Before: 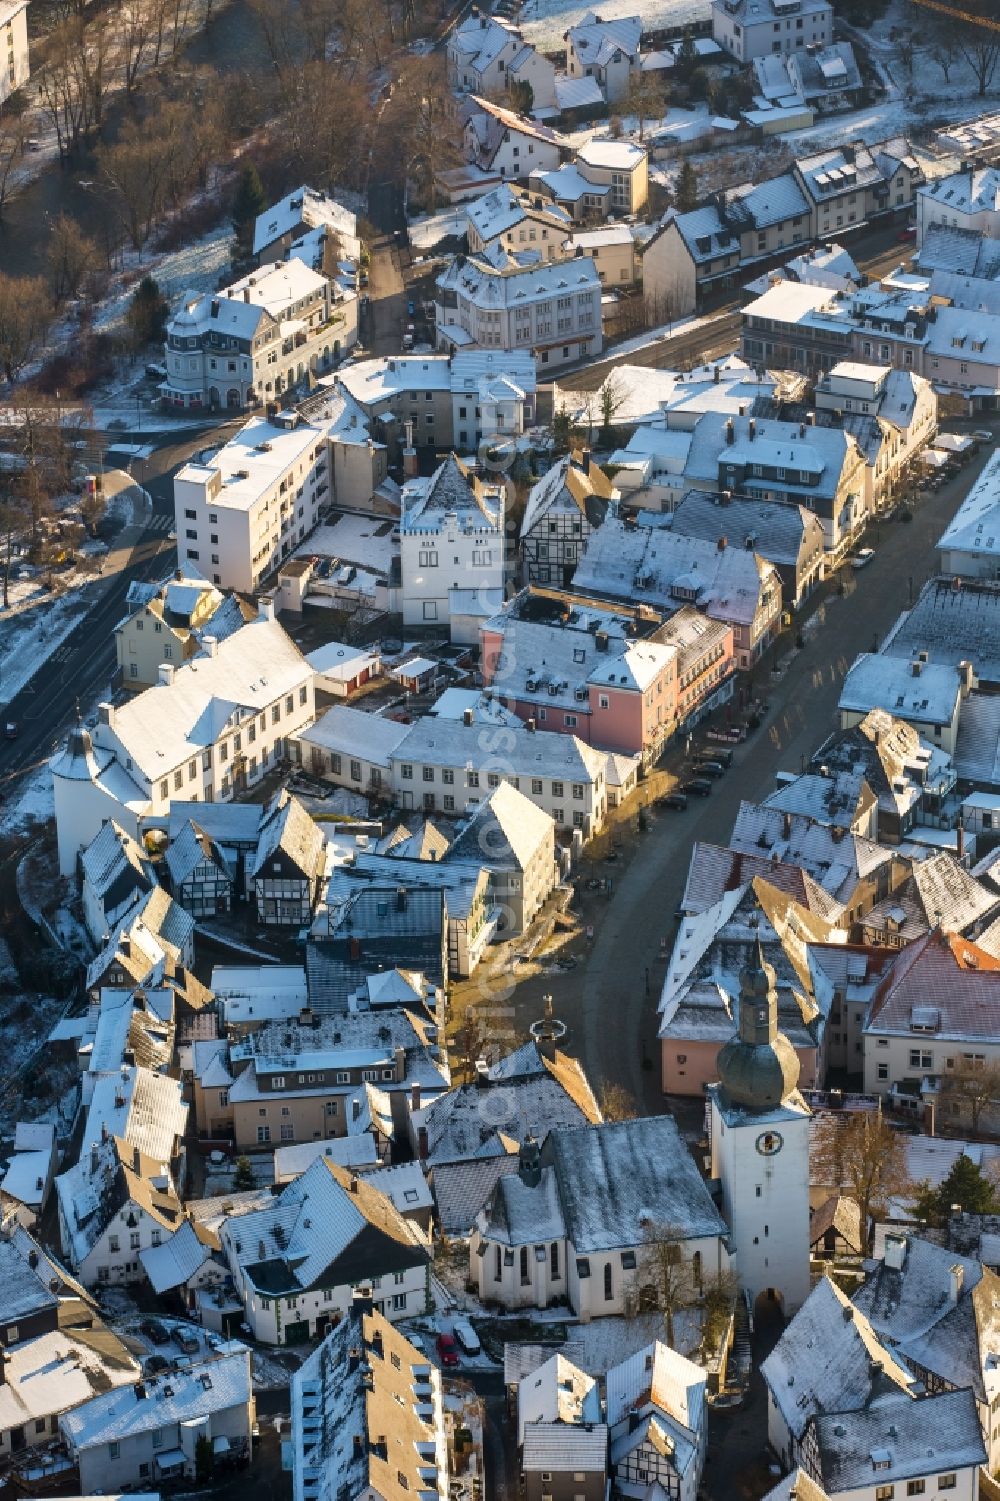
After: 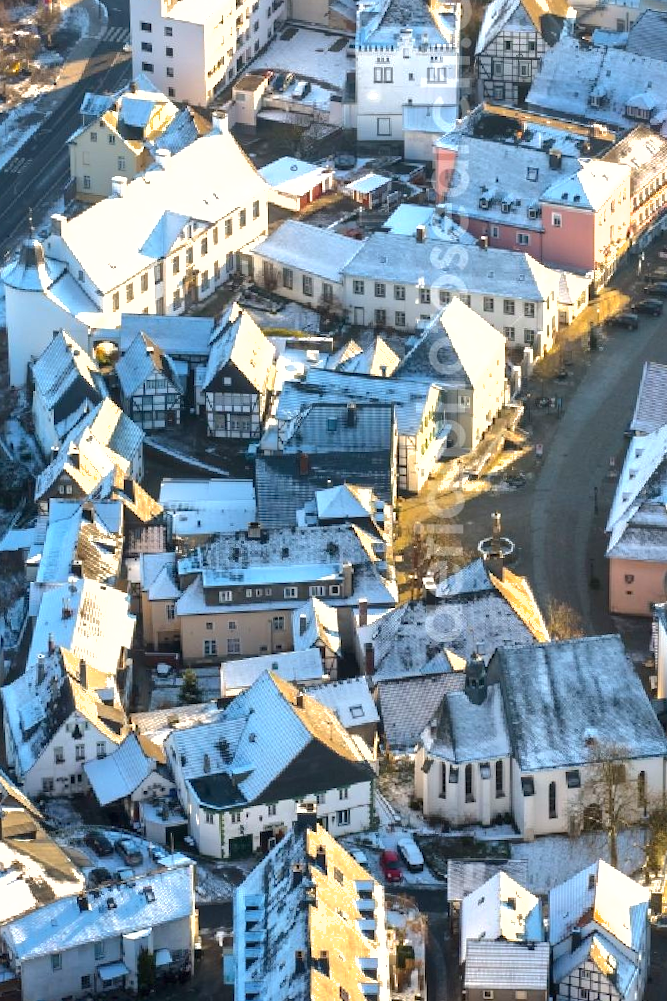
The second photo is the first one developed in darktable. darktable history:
shadows and highlights: shadows 30
crop and rotate: angle -0.82°, left 3.85%, top 31.828%, right 27.992%
exposure: black level correction 0, exposure 1 EV, compensate highlight preservation false
